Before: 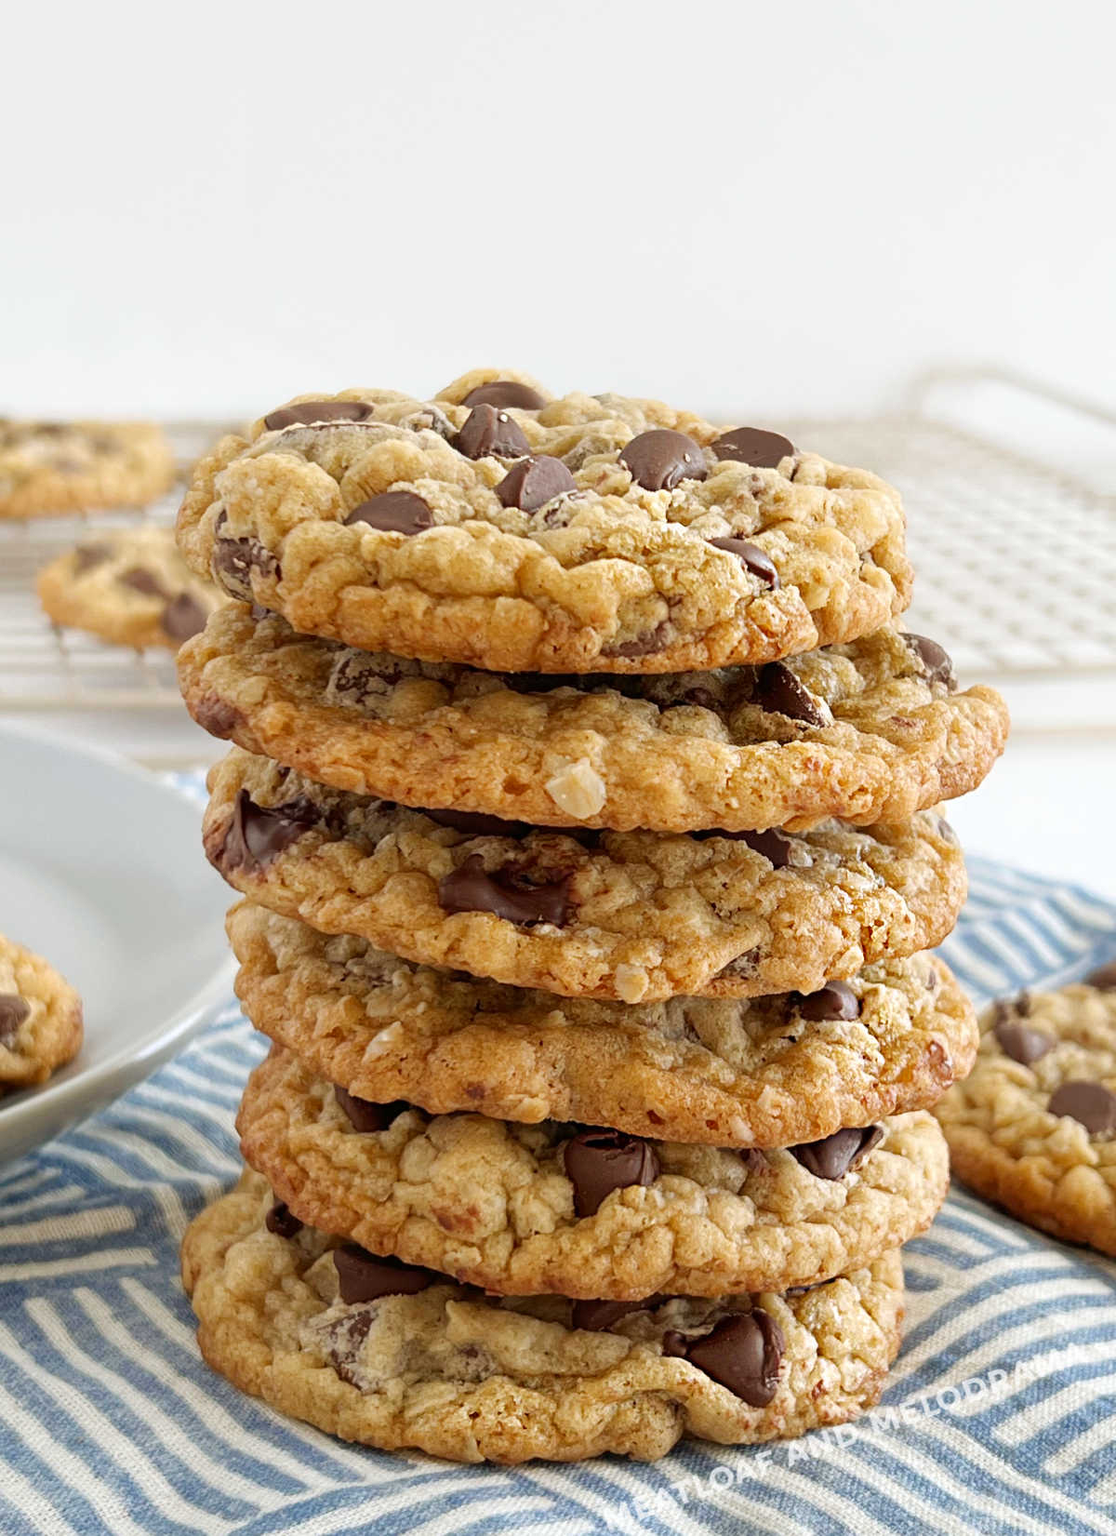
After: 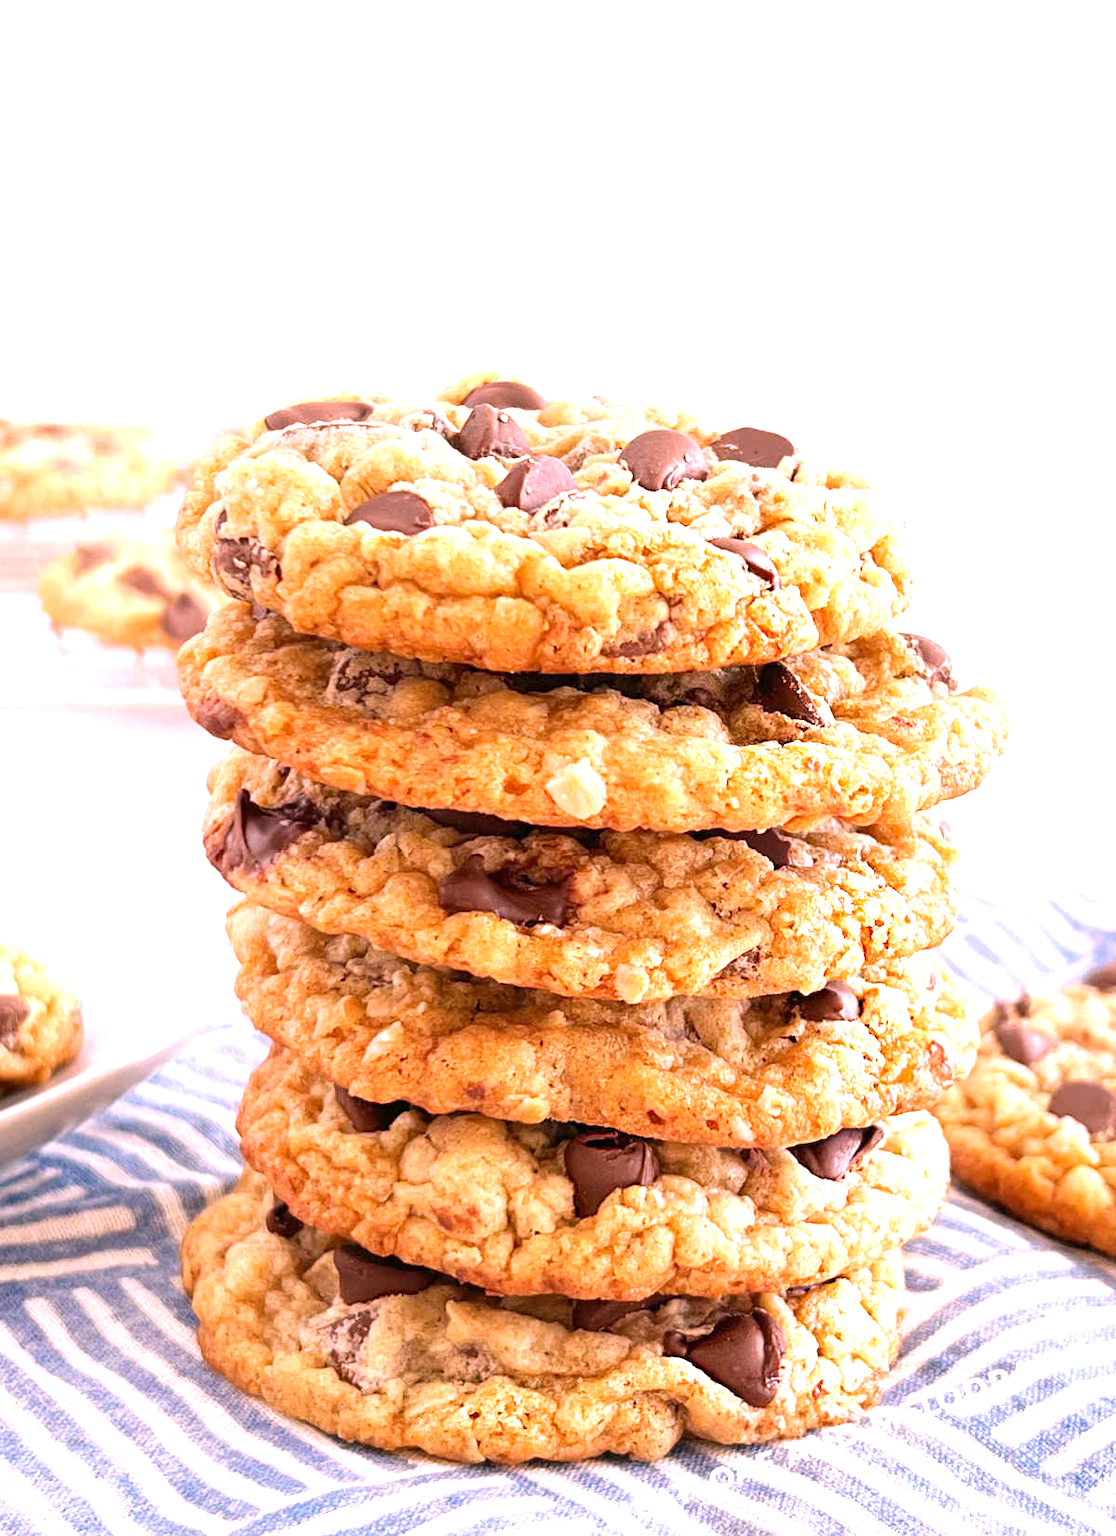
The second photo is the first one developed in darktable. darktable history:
white balance: red 1.188, blue 1.11
exposure: exposure 1 EV, compensate highlight preservation false
